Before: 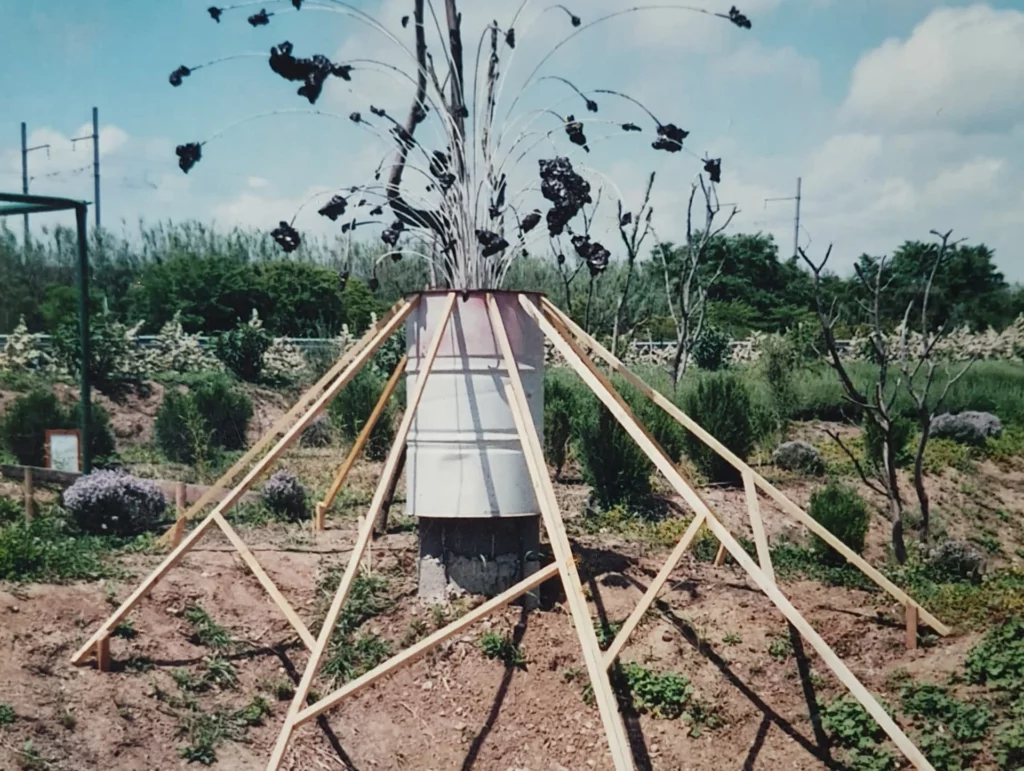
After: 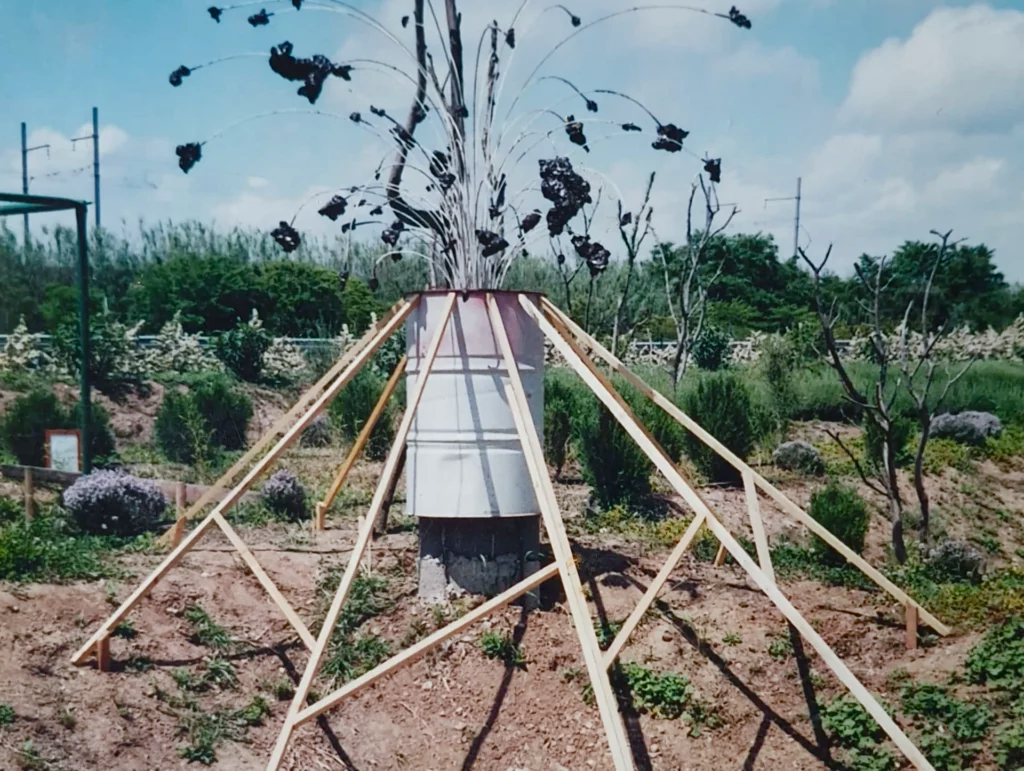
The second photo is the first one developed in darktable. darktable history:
white balance: red 0.976, blue 1.04
color balance rgb: perceptual saturation grading › global saturation 20%, perceptual saturation grading › highlights -25%, perceptual saturation grading › shadows 25%
